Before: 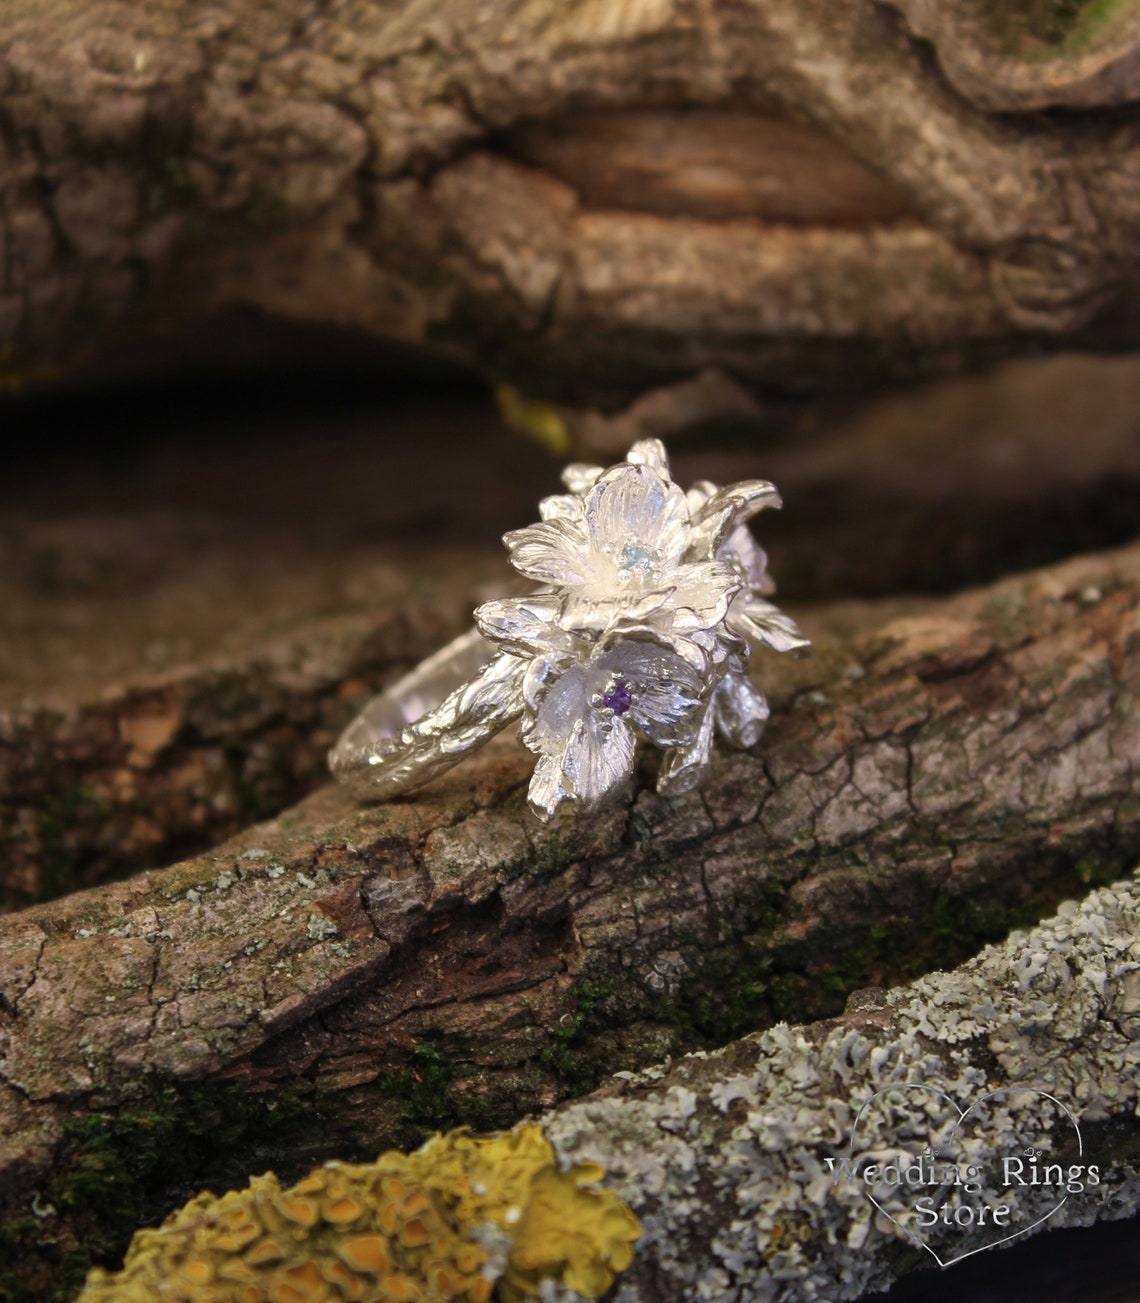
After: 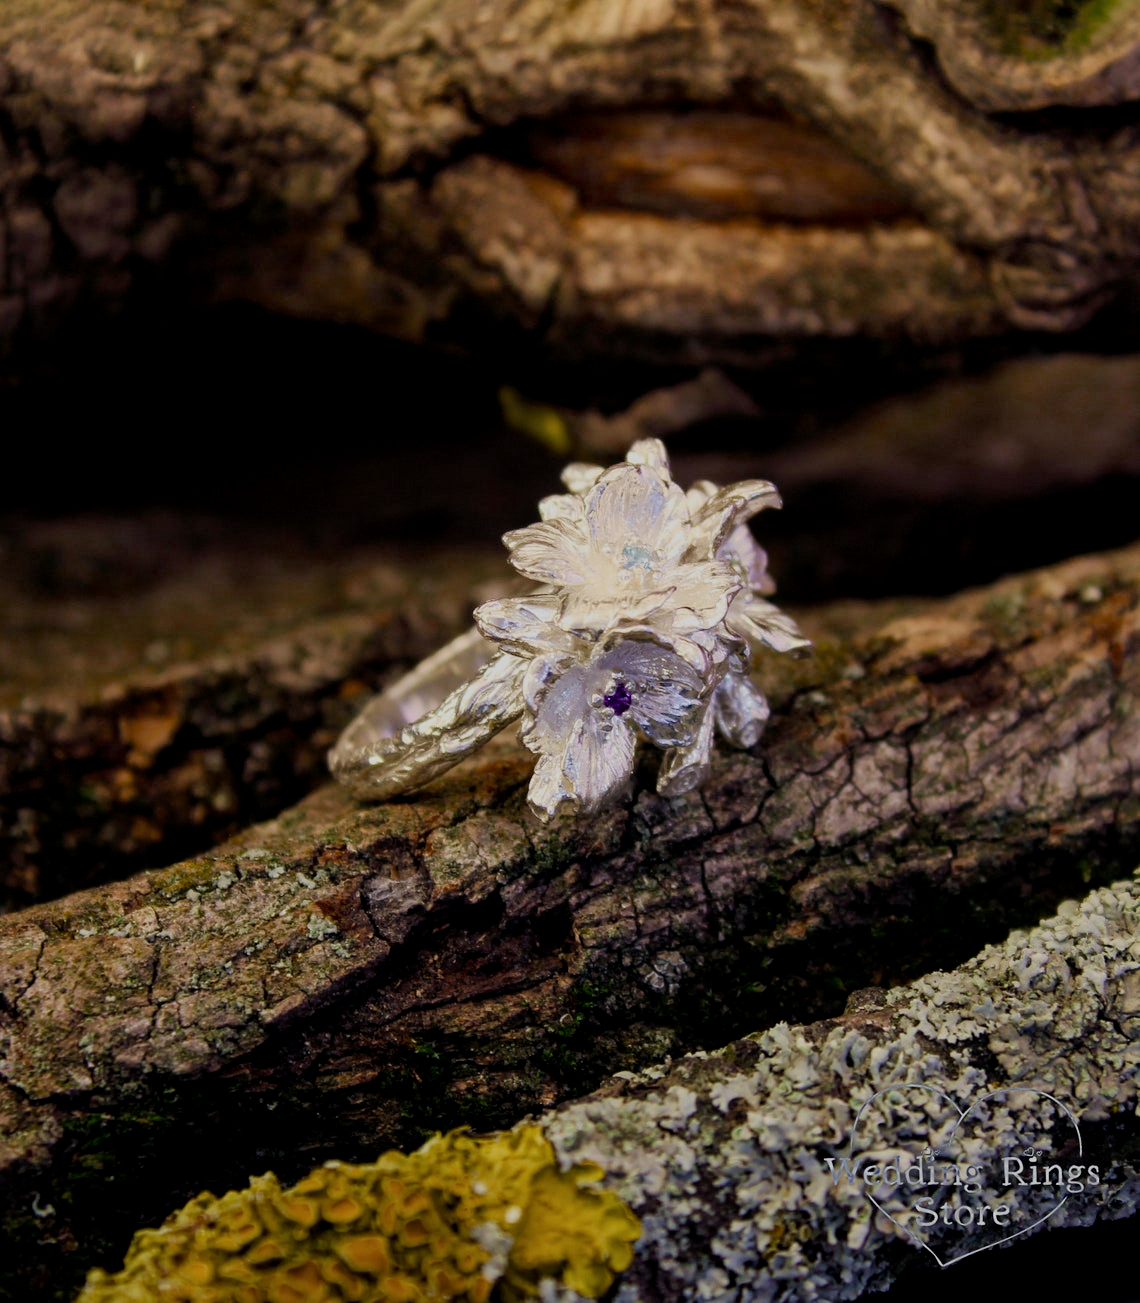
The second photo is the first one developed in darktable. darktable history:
local contrast: highlights 105%, shadows 97%, detail 120%, midtone range 0.2
color balance rgb: shadows lift › luminance -21.479%, shadows lift › chroma 6.638%, shadows lift › hue 266.95°, perceptual saturation grading › global saturation 20%, perceptual saturation grading › highlights -25.52%, perceptual saturation grading › shadows 24.414%, global vibrance 10.077%, saturation formula JzAzBz (2021)
velvia: on, module defaults
filmic rgb: middle gray luminance 29.87%, black relative exposure -8.98 EV, white relative exposure 6.98 EV, threshold 5.96 EV, target black luminance 0%, hardness 2.95, latitude 2.37%, contrast 0.959, highlights saturation mix 3.9%, shadows ↔ highlights balance 11.34%, enable highlight reconstruction true
exposure: exposure -0.048 EV, compensate highlight preservation false
